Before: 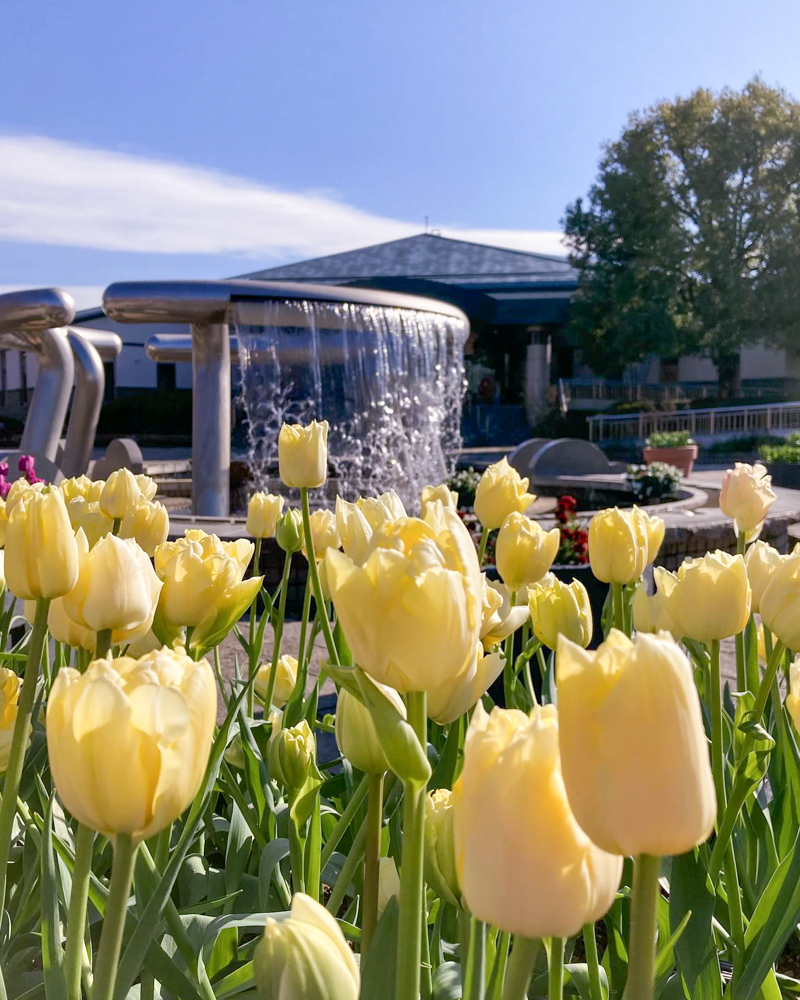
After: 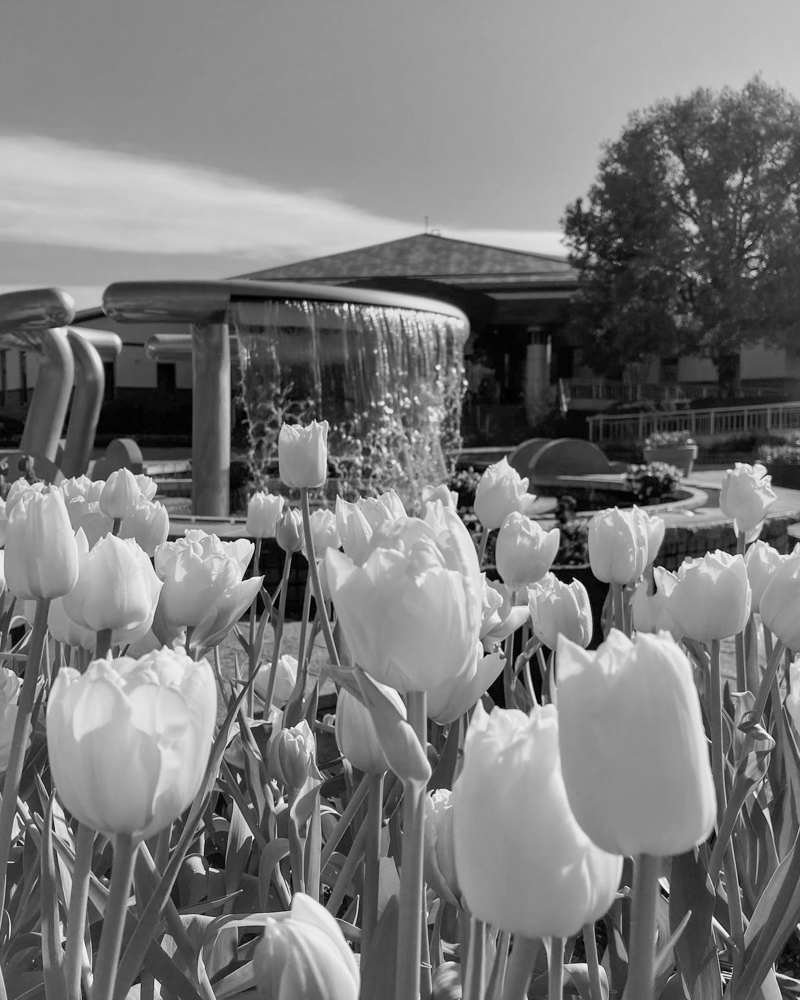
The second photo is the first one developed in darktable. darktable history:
monochrome: a -92.57, b 58.91
color calibration: illuminant as shot in camera, x 0.379, y 0.396, temperature 4138.76 K
